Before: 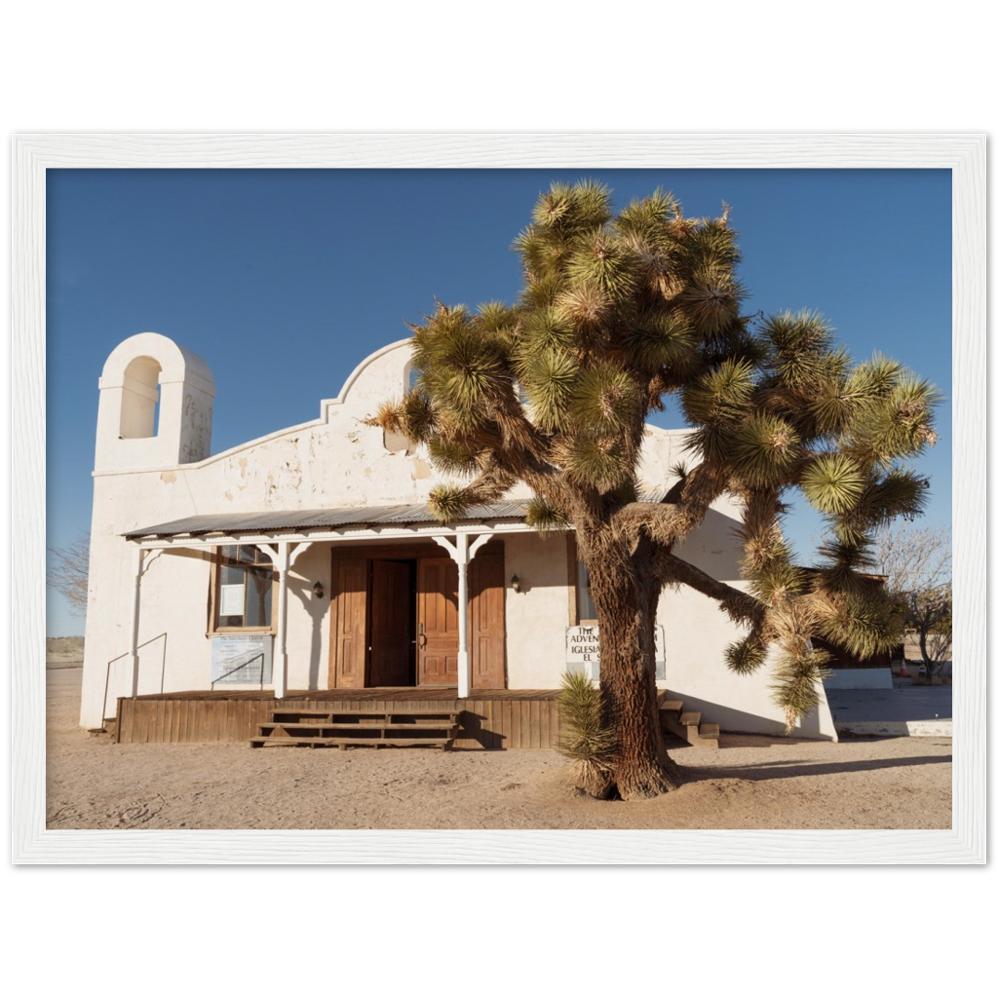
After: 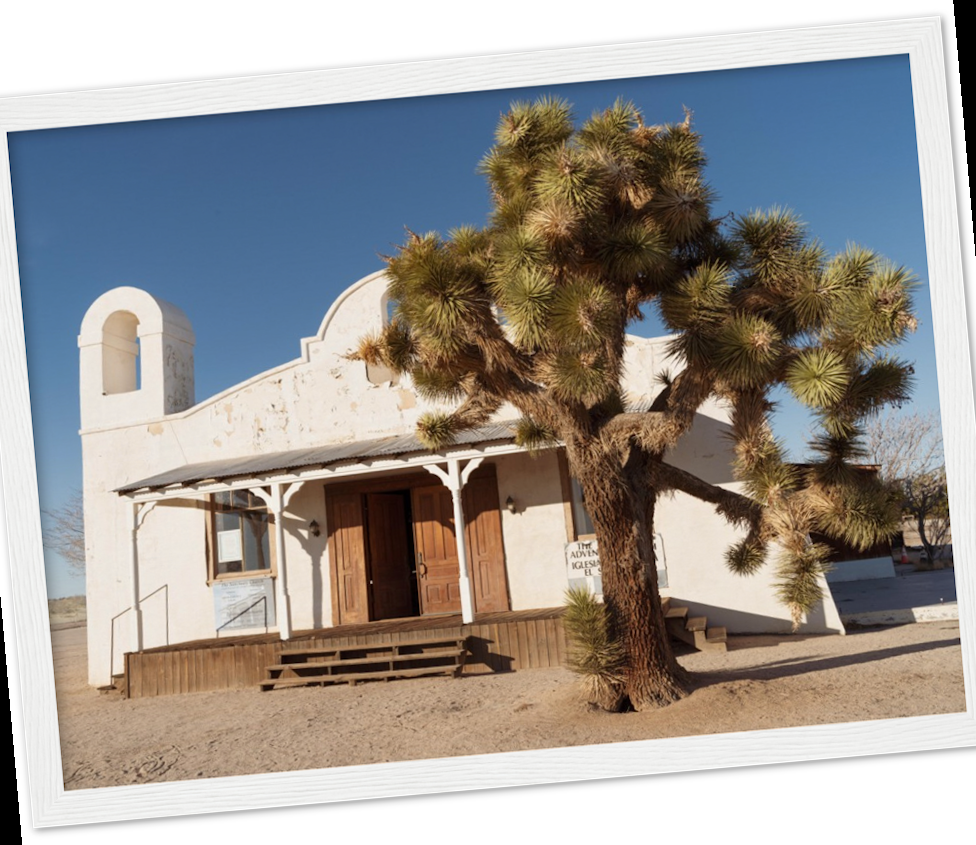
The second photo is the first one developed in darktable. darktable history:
rotate and perspective: rotation -5°, crop left 0.05, crop right 0.952, crop top 0.11, crop bottom 0.89
tone equalizer: on, module defaults
